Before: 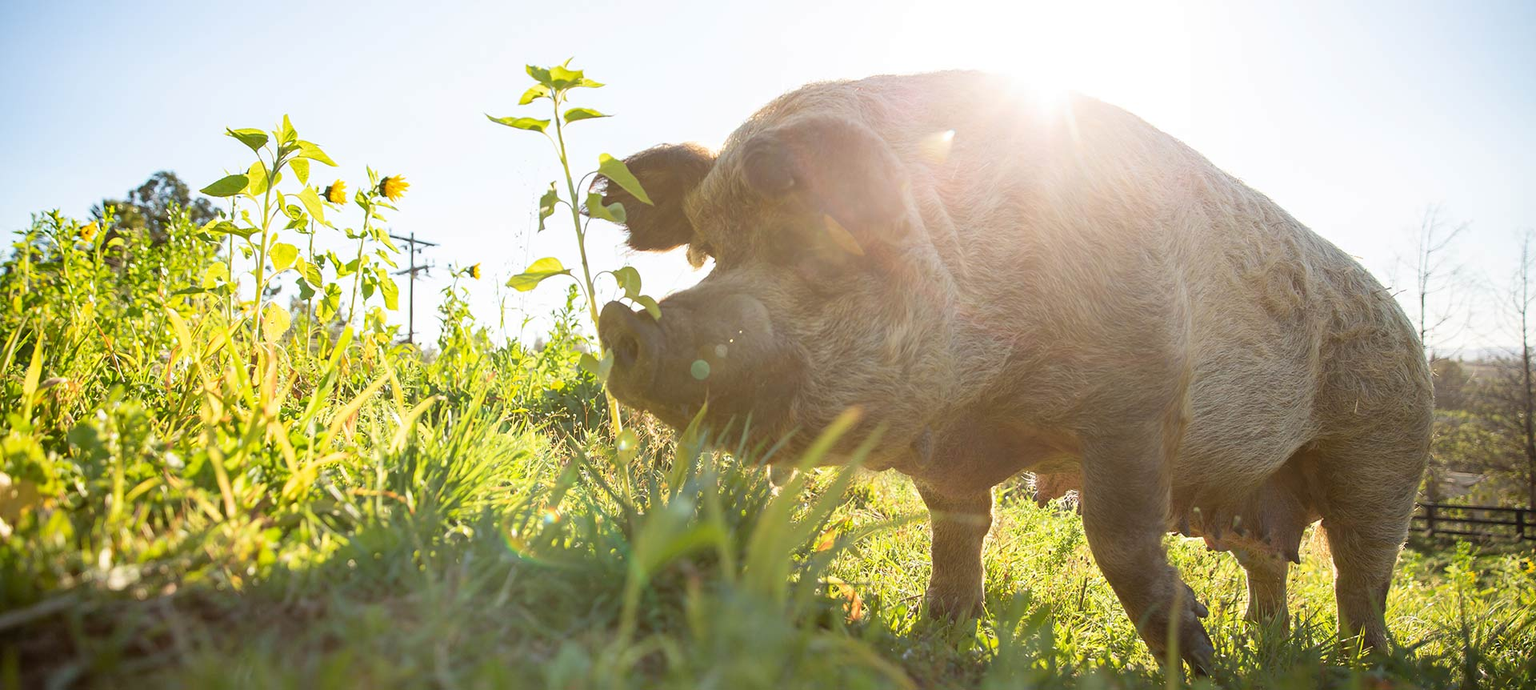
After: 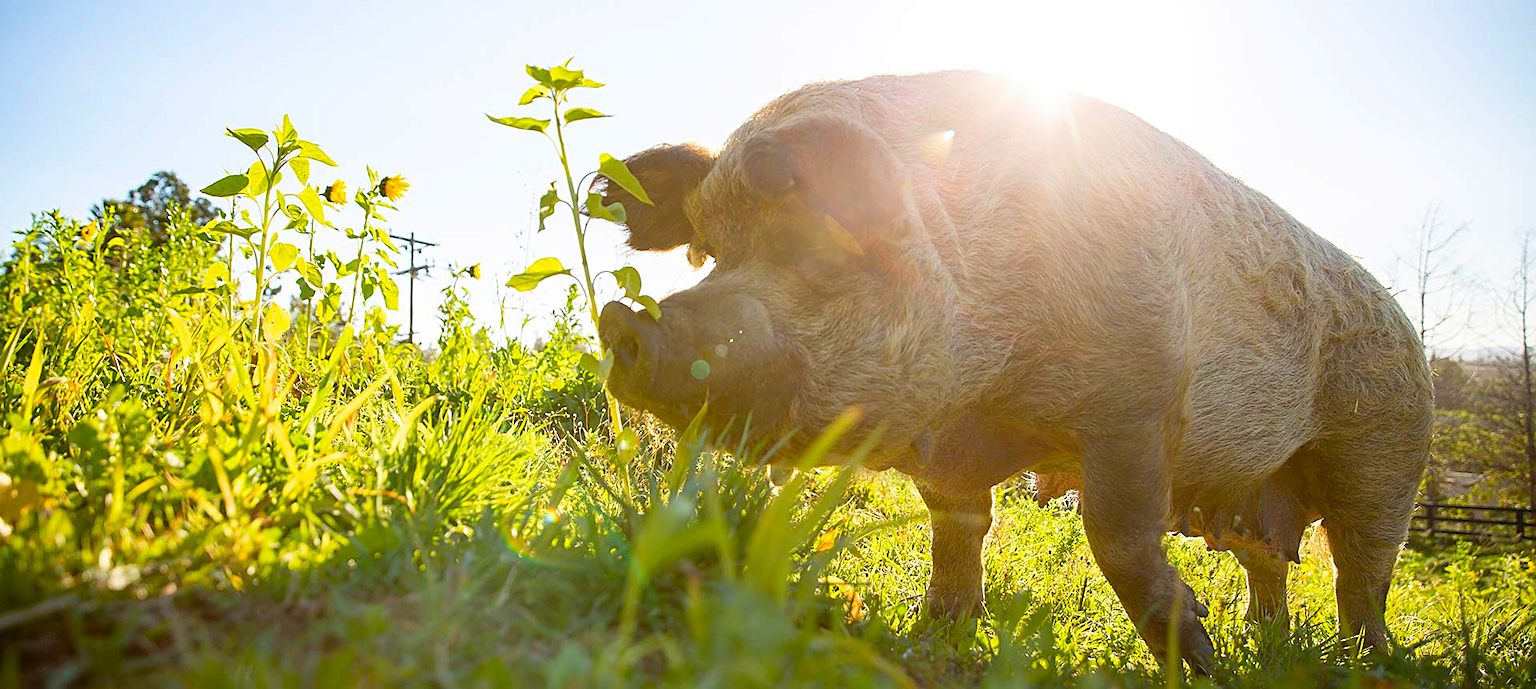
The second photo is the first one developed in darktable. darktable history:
color balance rgb: shadows lift › chroma 0.695%, shadows lift › hue 112.51°, linear chroma grading › shadows -10.711%, linear chroma grading › global chroma 19.607%, perceptual saturation grading › global saturation 21.208%, perceptual saturation grading › highlights -19.776%, perceptual saturation grading › shadows 29.56%
sharpen: on, module defaults
